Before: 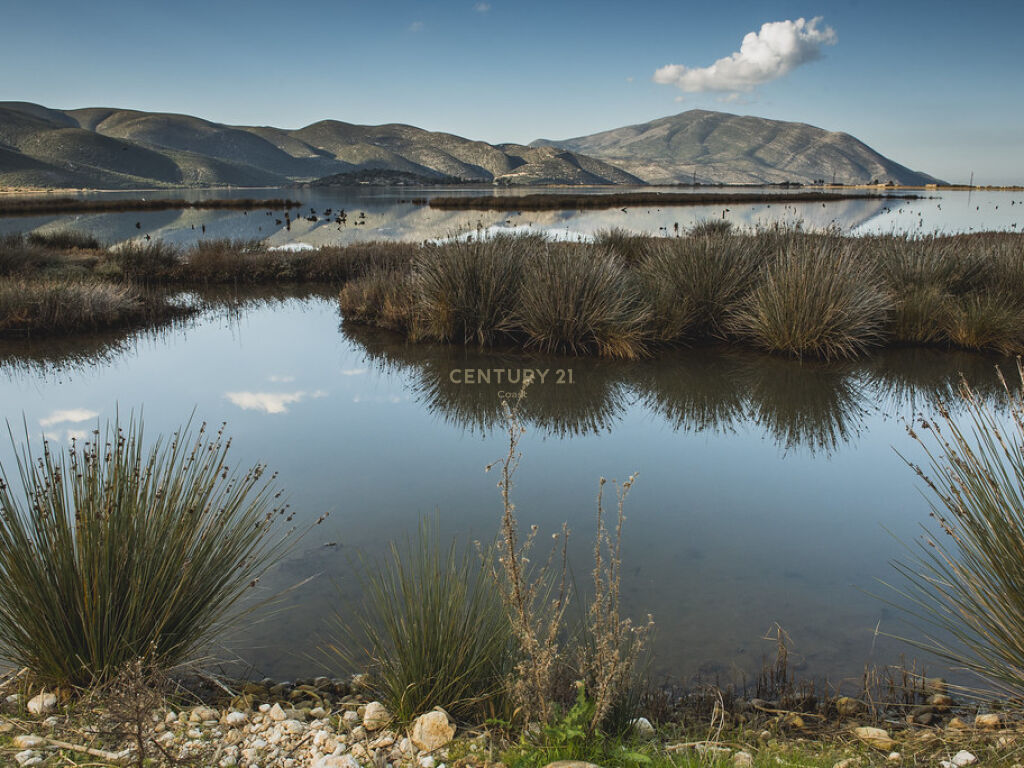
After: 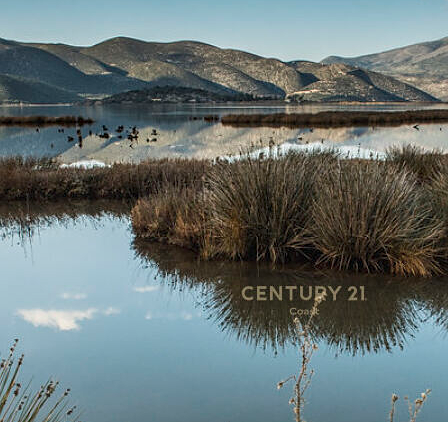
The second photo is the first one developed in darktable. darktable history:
sharpen: radius 1.257, amount 0.308, threshold 0.189
local contrast: on, module defaults
crop: left 20.399%, top 10.832%, right 35.826%, bottom 34.209%
